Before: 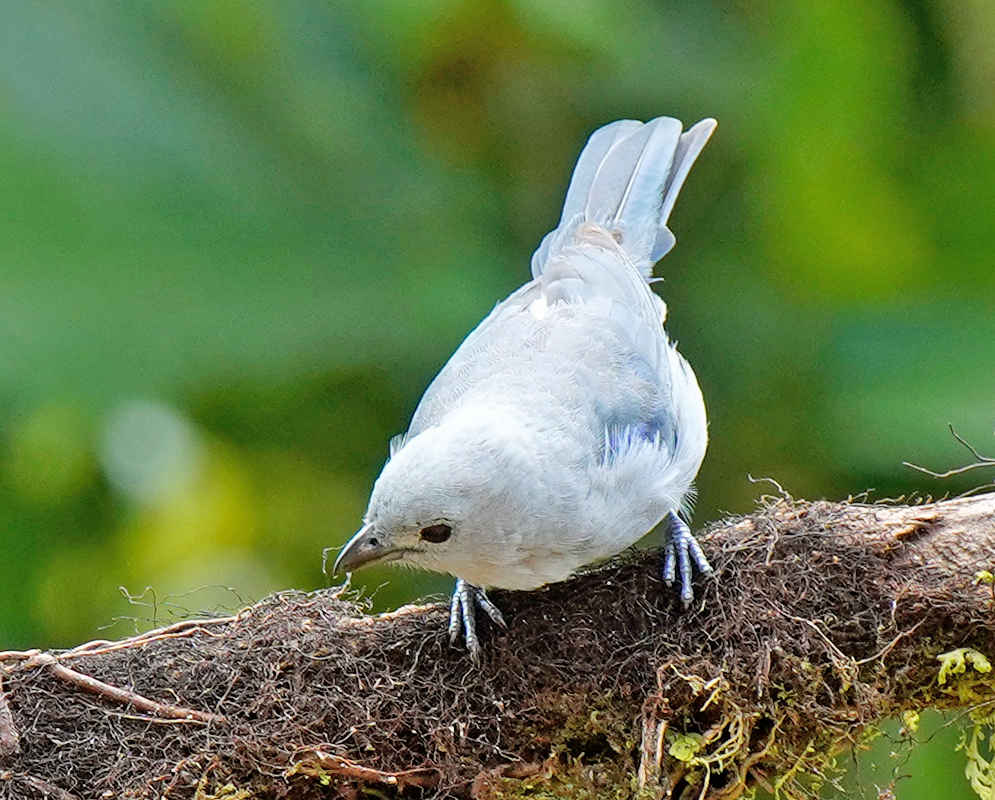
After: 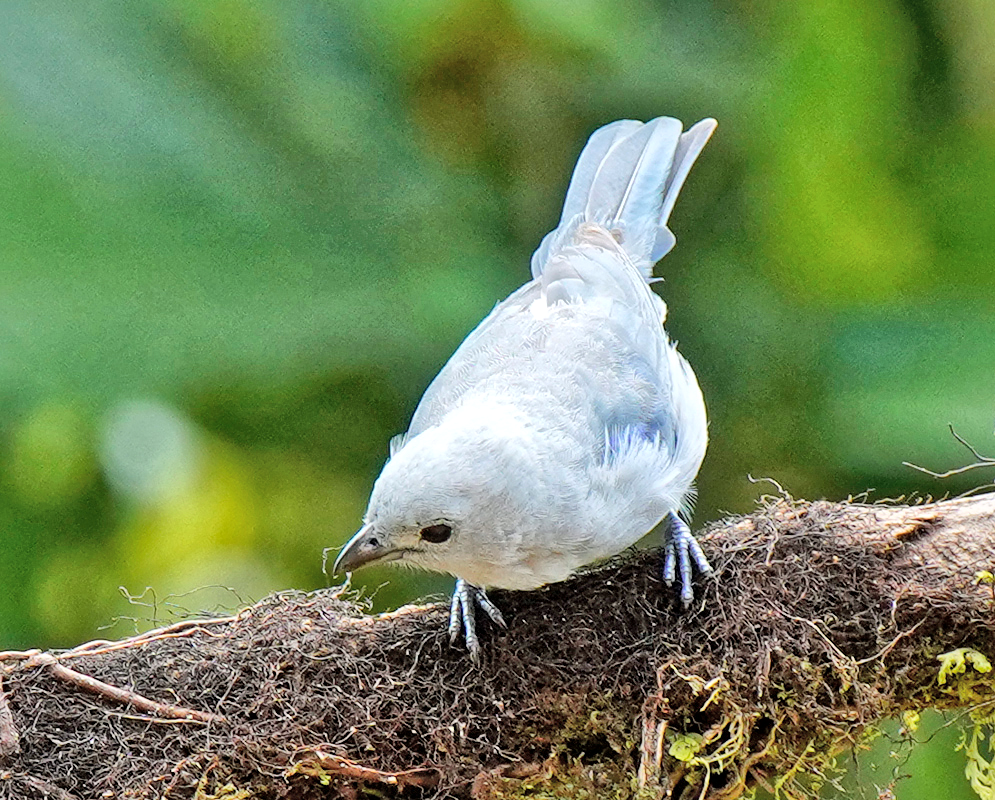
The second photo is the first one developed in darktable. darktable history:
tone equalizer: -8 EV -0.417 EV, -7 EV -0.389 EV, -6 EV -0.333 EV, -5 EV -0.222 EV, -3 EV 0.222 EV, -2 EV 0.333 EV, -1 EV 0.389 EV, +0 EV 0.417 EV, edges refinement/feathering 500, mask exposure compensation -1.57 EV, preserve details no
global tonemap: drago (1, 100), detail 1
